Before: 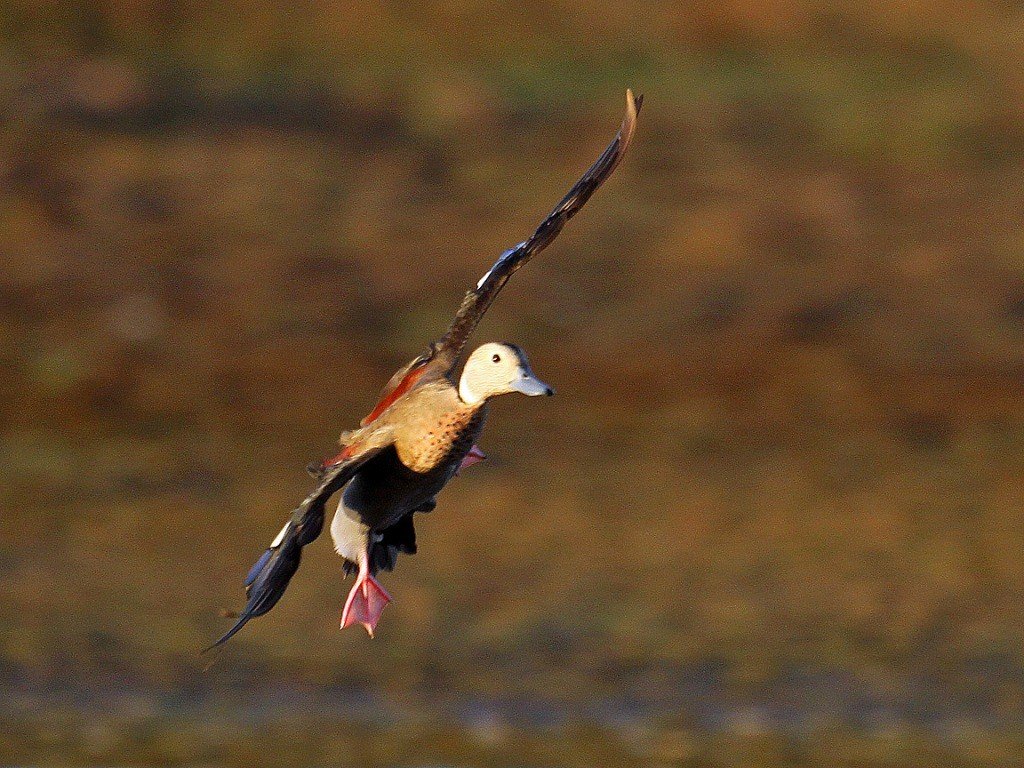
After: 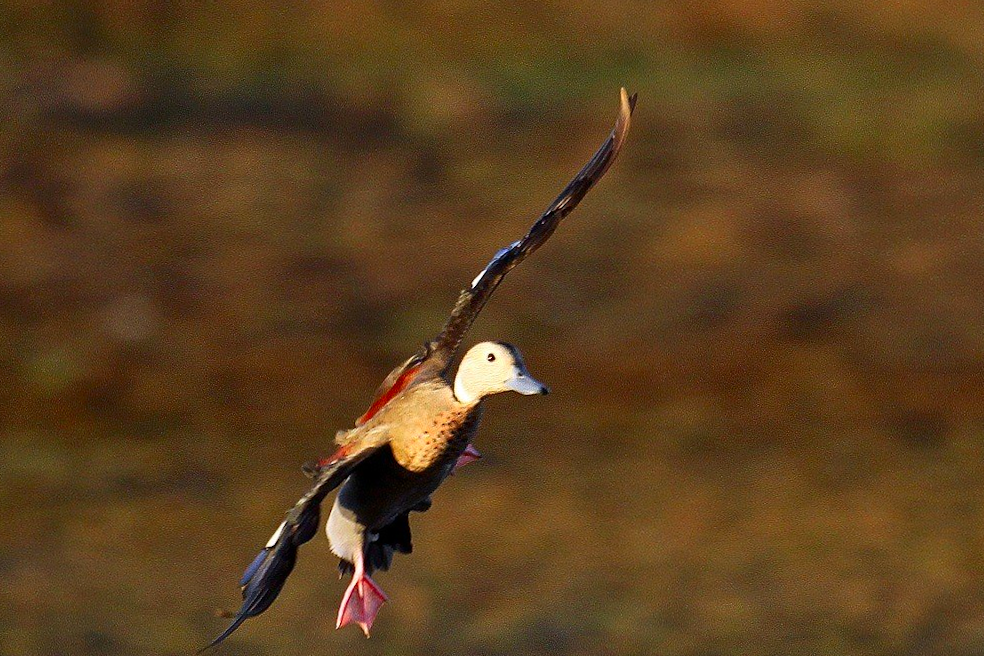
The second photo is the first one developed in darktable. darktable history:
contrast brightness saturation: contrast 0.15, brightness -0.01, saturation 0.1
crop and rotate: angle 0.2°, left 0.275%, right 3.127%, bottom 14.18%
